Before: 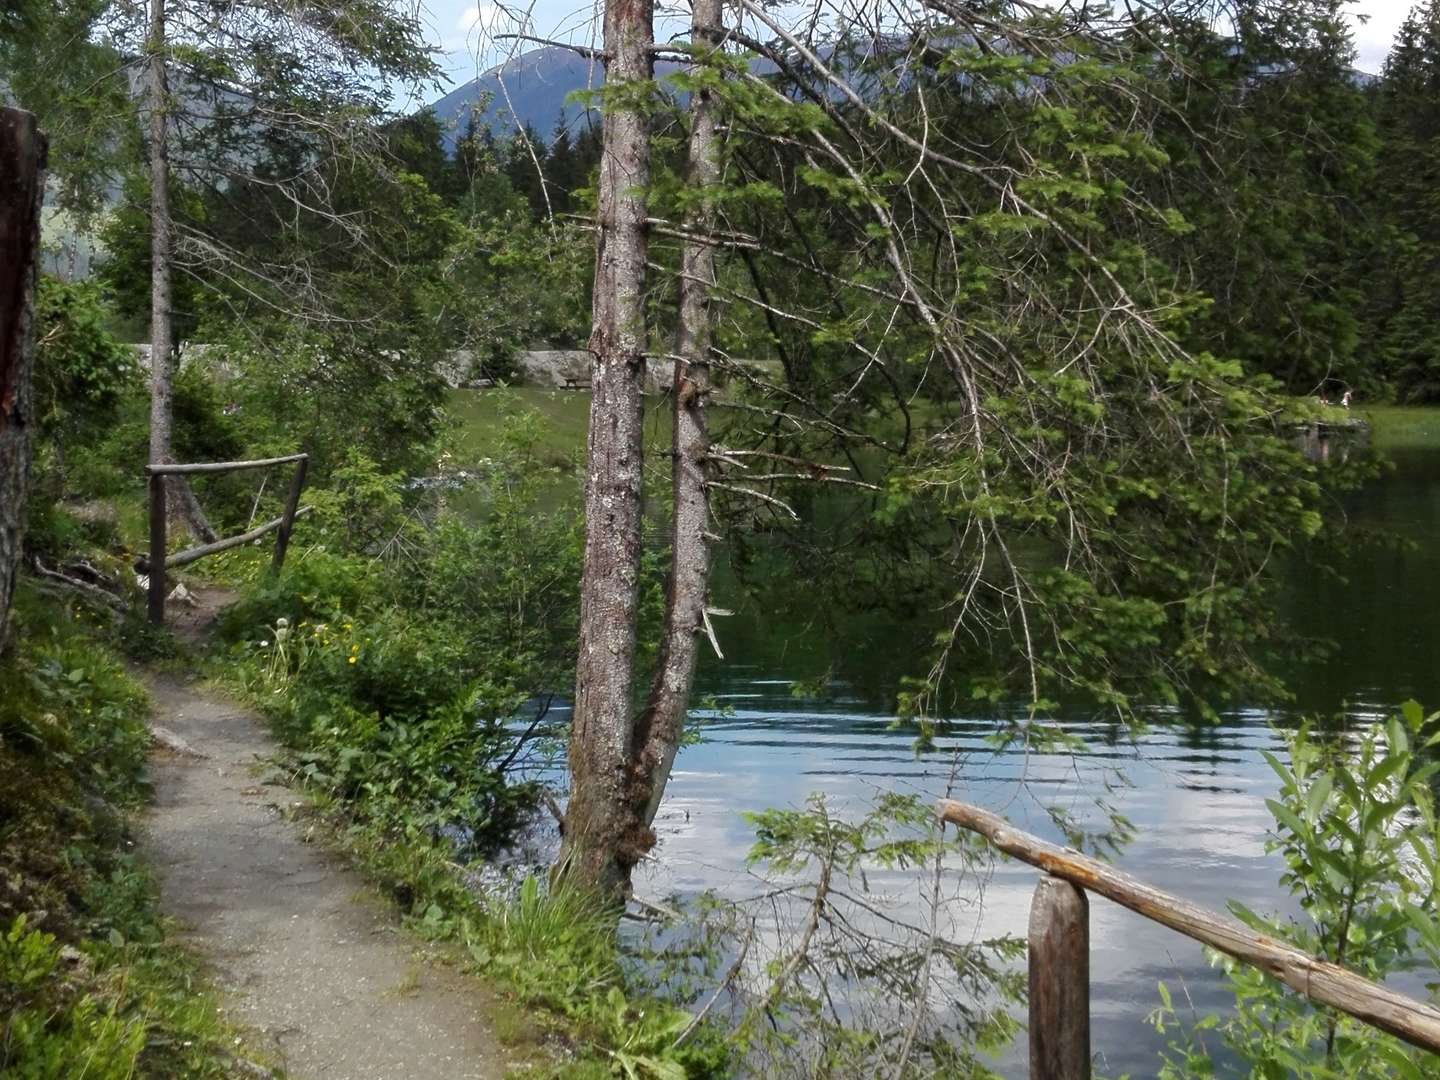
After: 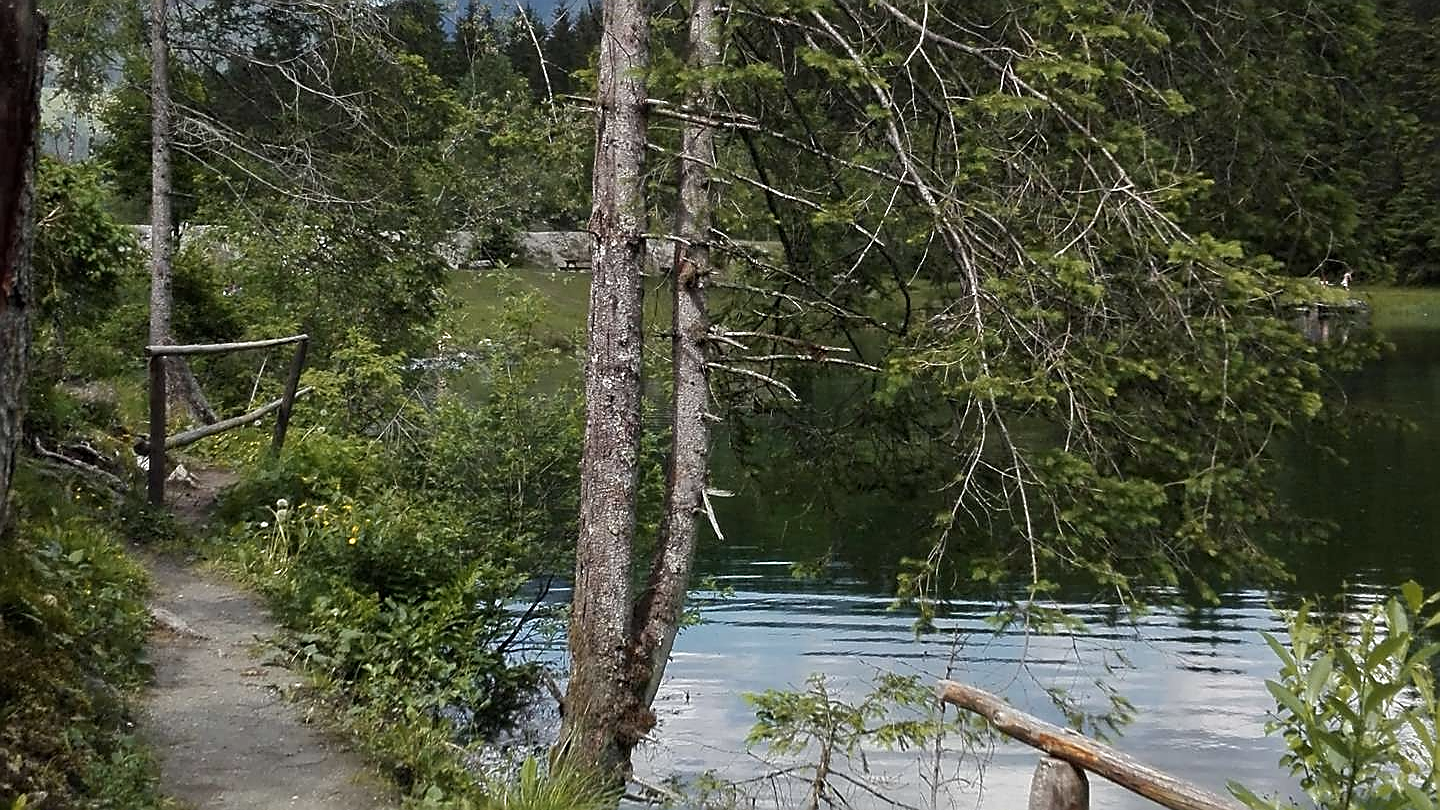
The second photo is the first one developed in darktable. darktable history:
sharpen: radius 1.396, amount 1.256, threshold 0.671
crop: top 11.039%, bottom 13.955%
color zones: curves: ch1 [(0.239, 0.552) (0.75, 0.5)]; ch2 [(0.25, 0.462) (0.749, 0.457)]
color correction: highlights b* 0.029, saturation 0.814
